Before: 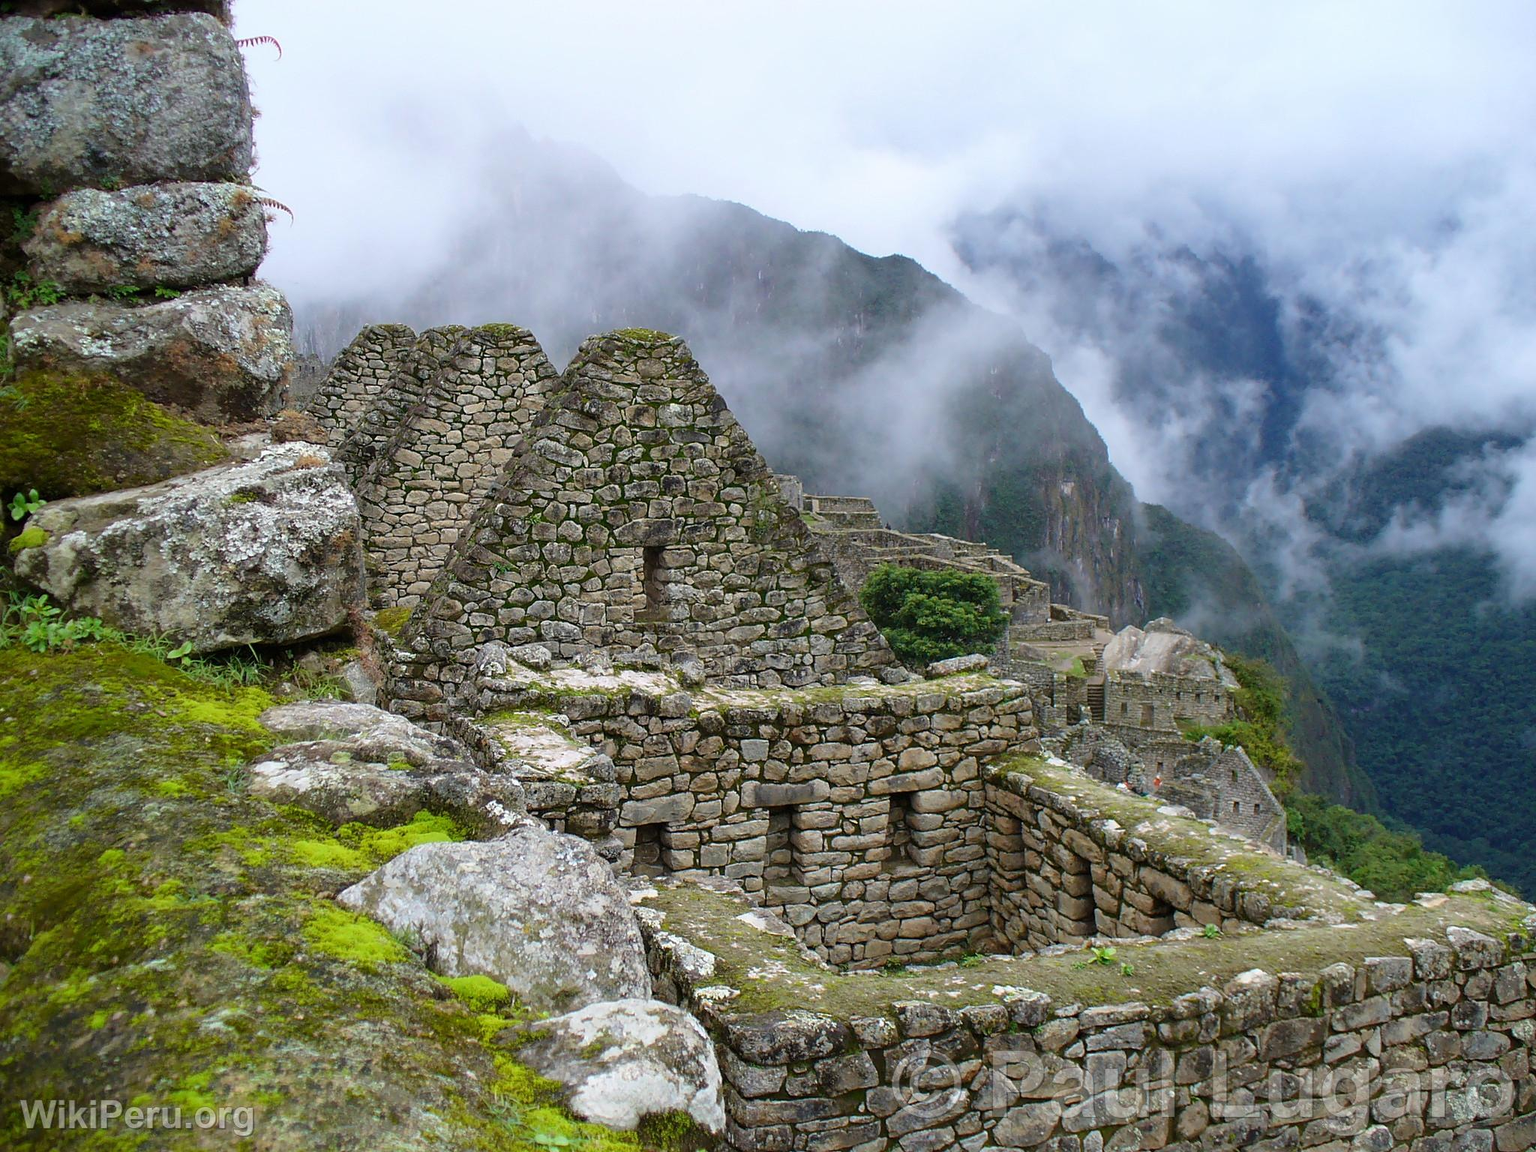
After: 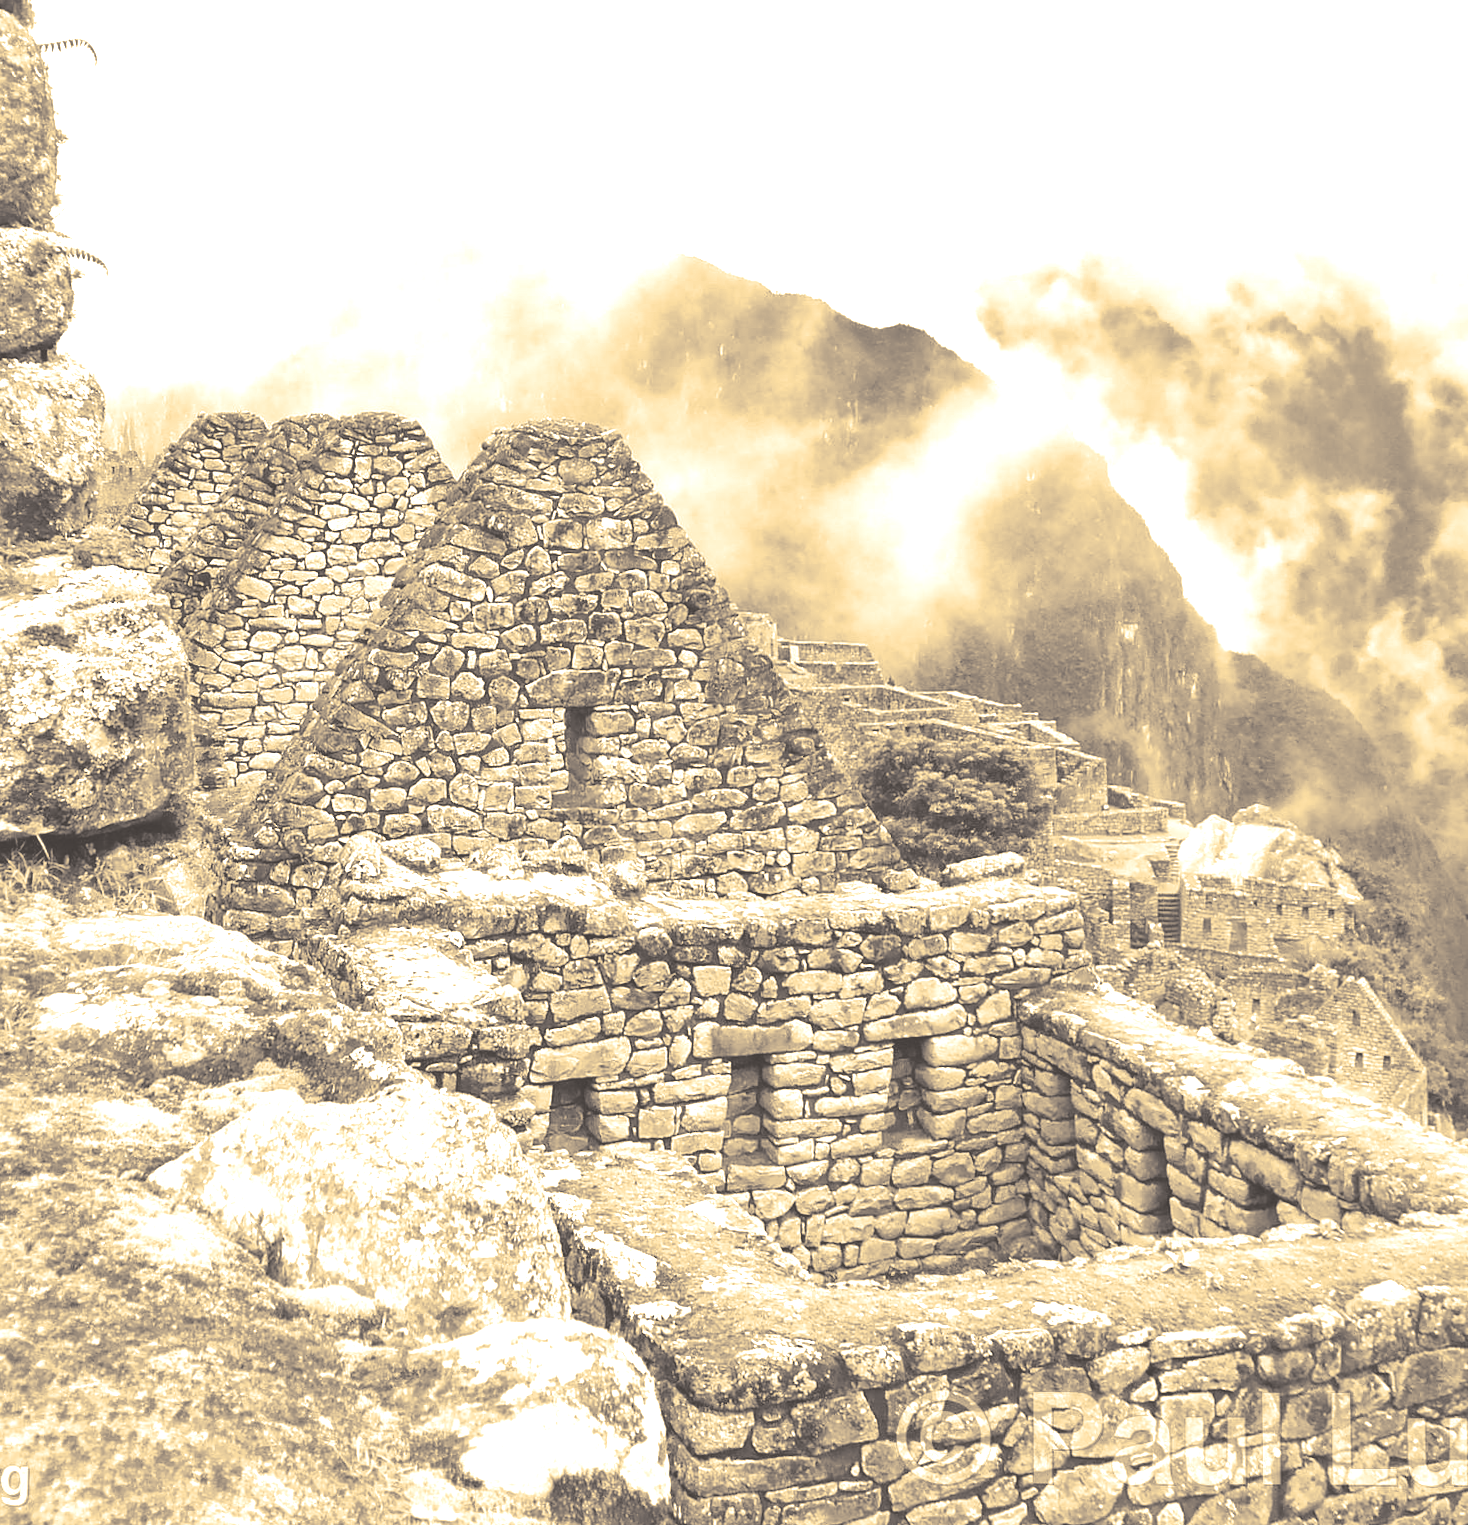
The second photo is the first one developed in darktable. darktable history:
crop: left 13.443%, right 13.31%
colorize: hue 36°, source mix 100%
exposure: exposure 0.367 EV, compensate highlight preservation false
rotate and perspective: rotation 0.226°, lens shift (vertical) -0.042, crop left 0.023, crop right 0.982, crop top 0.006, crop bottom 0.994
shadows and highlights: soften with gaussian
split-toning: shadows › hue 26°, shadows › saturation 0.09, highlights › hue 40°, highlights › saturation 0.18, balance -63, compress 0%
